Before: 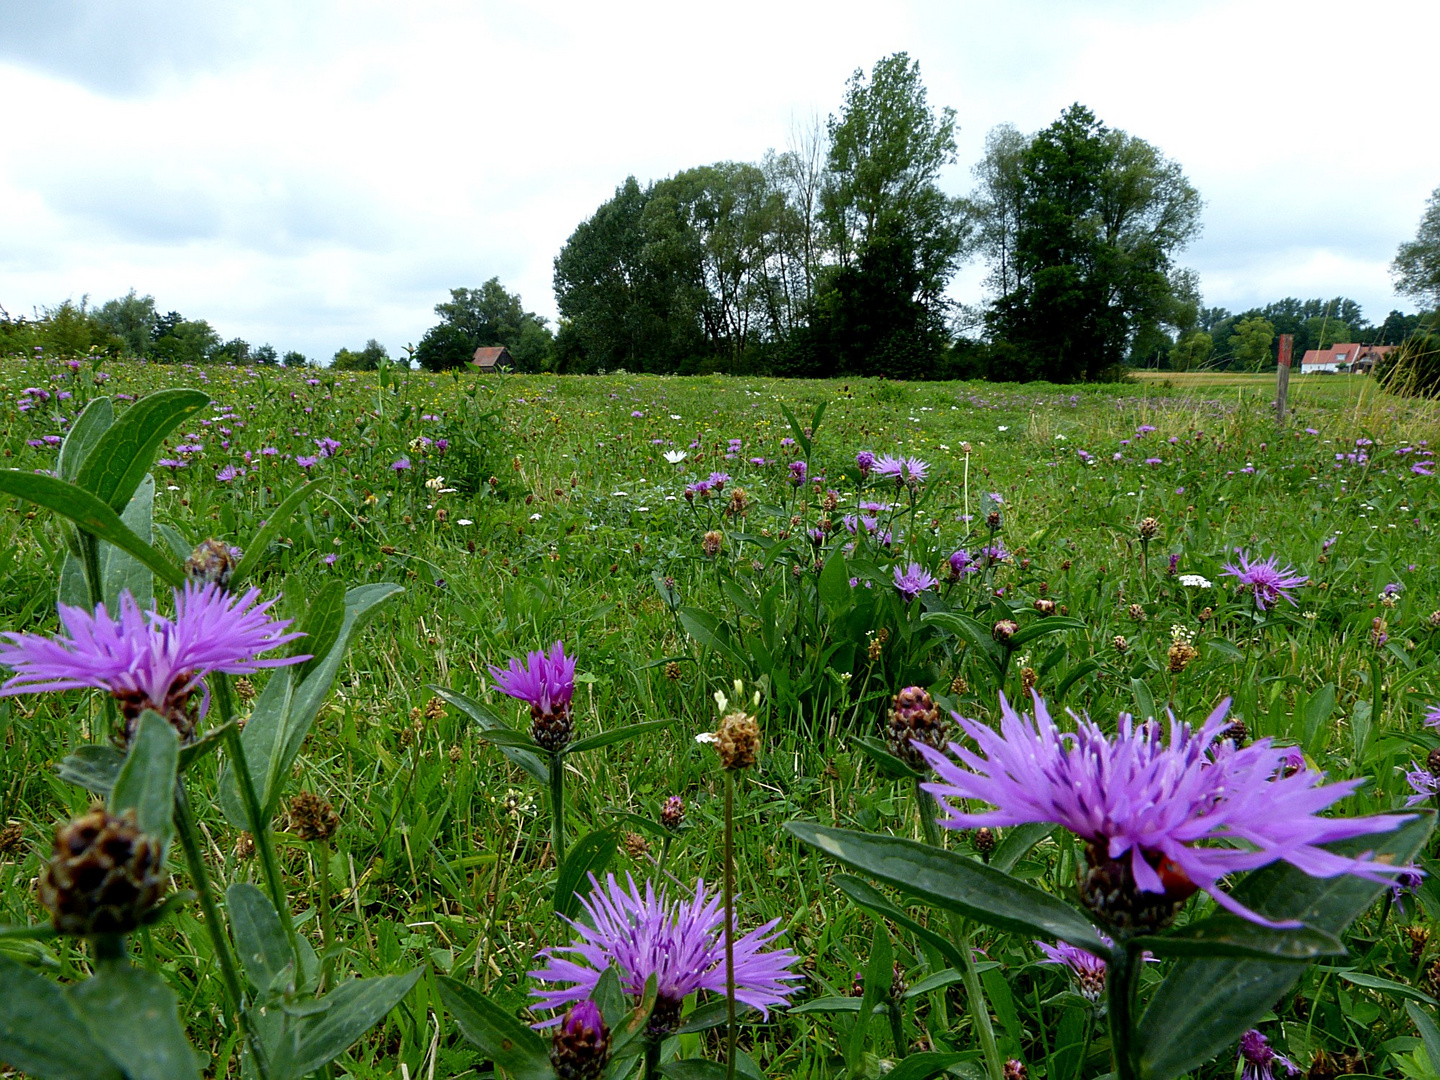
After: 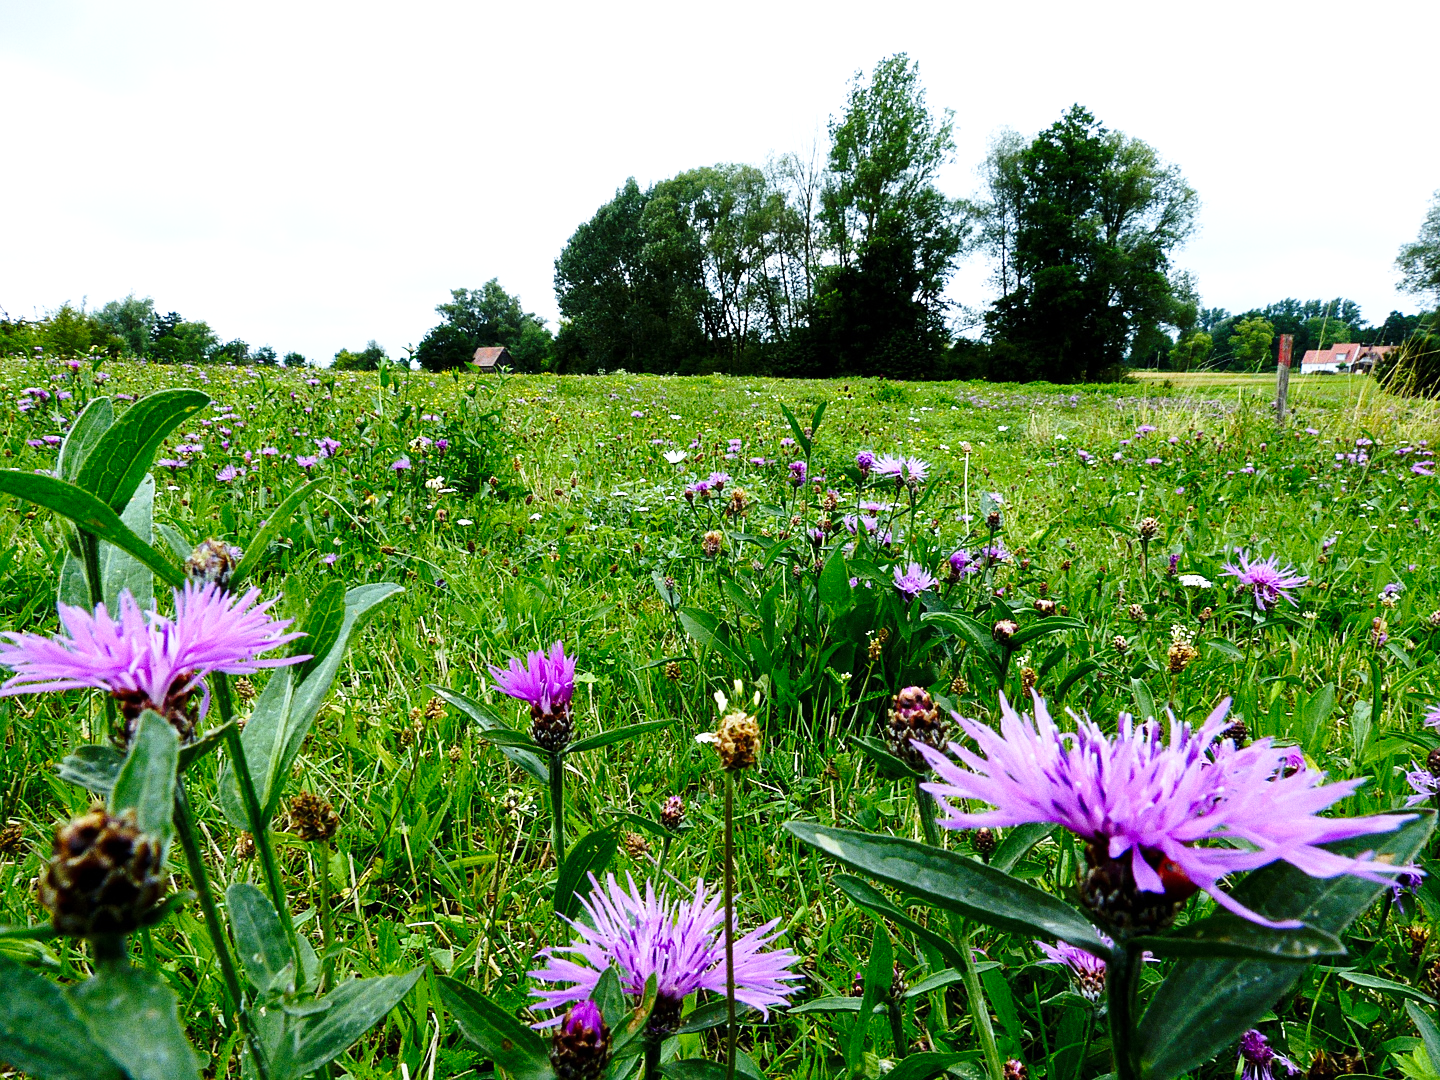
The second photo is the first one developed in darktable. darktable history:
grain: strength 26%
white balance: red 0.967, blue 1.049
tone equalizer: -8 EV -0.417 EV, -7 EV -0.389 EV, -6 EV -0.333 EV, -5 EV -0.222 EV, -3 EV 0.222 EV, -2 EV 0.333 EV, -1 EV 0.389 EV, +0 EV 0.417 EV, edges refinement/feathering 500, mask exposure compensation -1.57 EV, preserve details no
base curve: curves: ch0 [(0, 0) (0.028, 0.03) (0.121, 0.232) (0.46, 0.748) (0.859, 0.968) (1, 1)], preserve colors none
